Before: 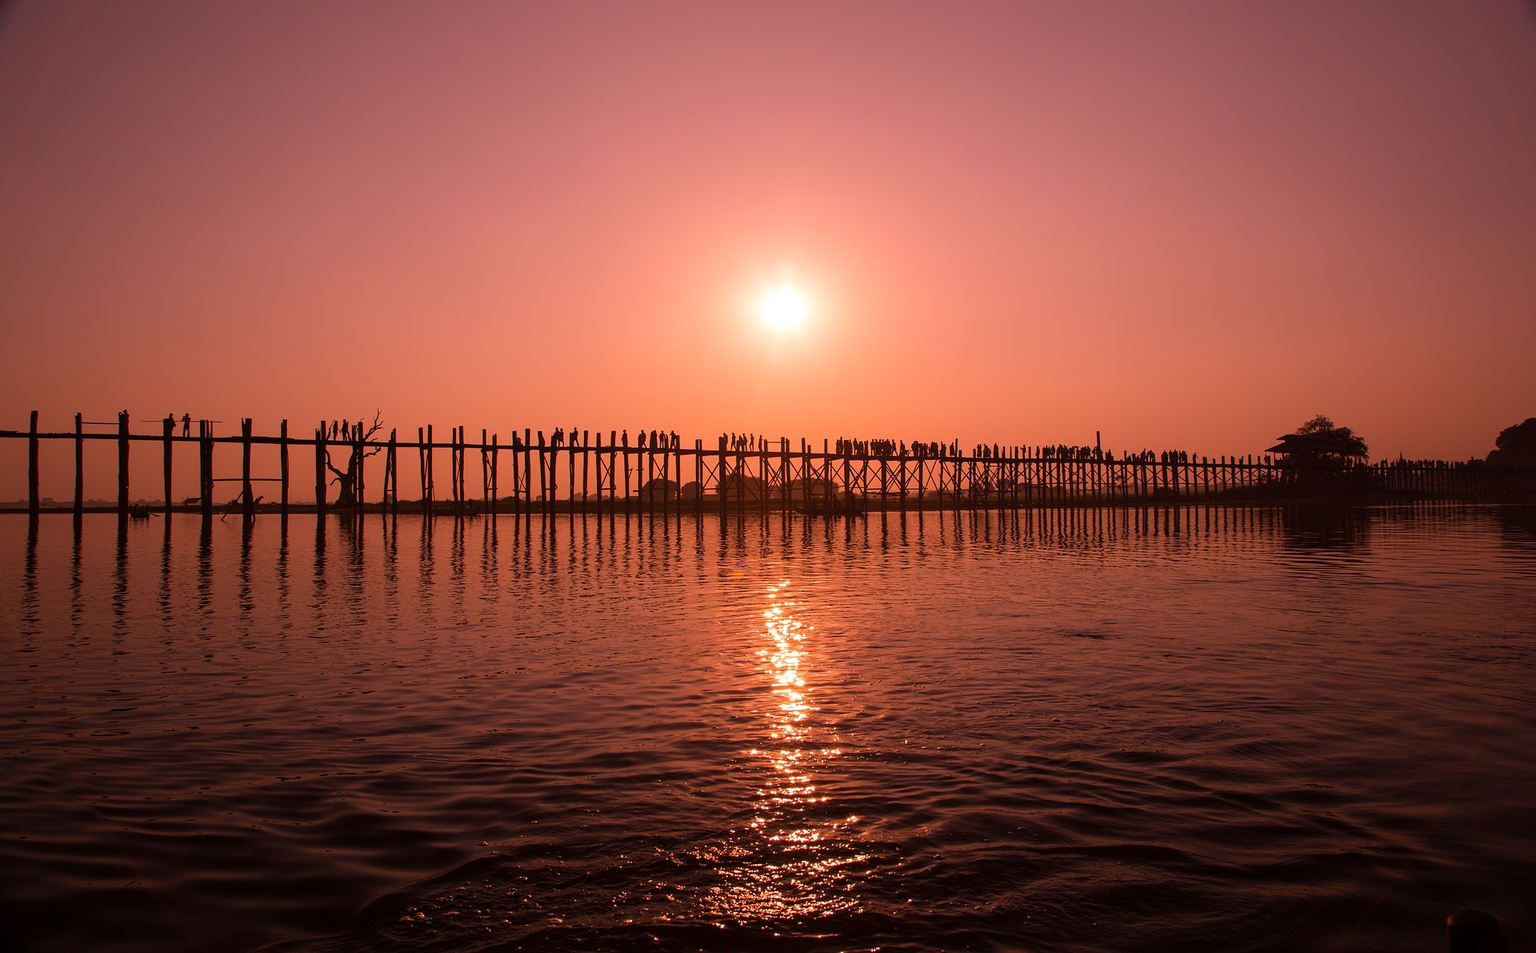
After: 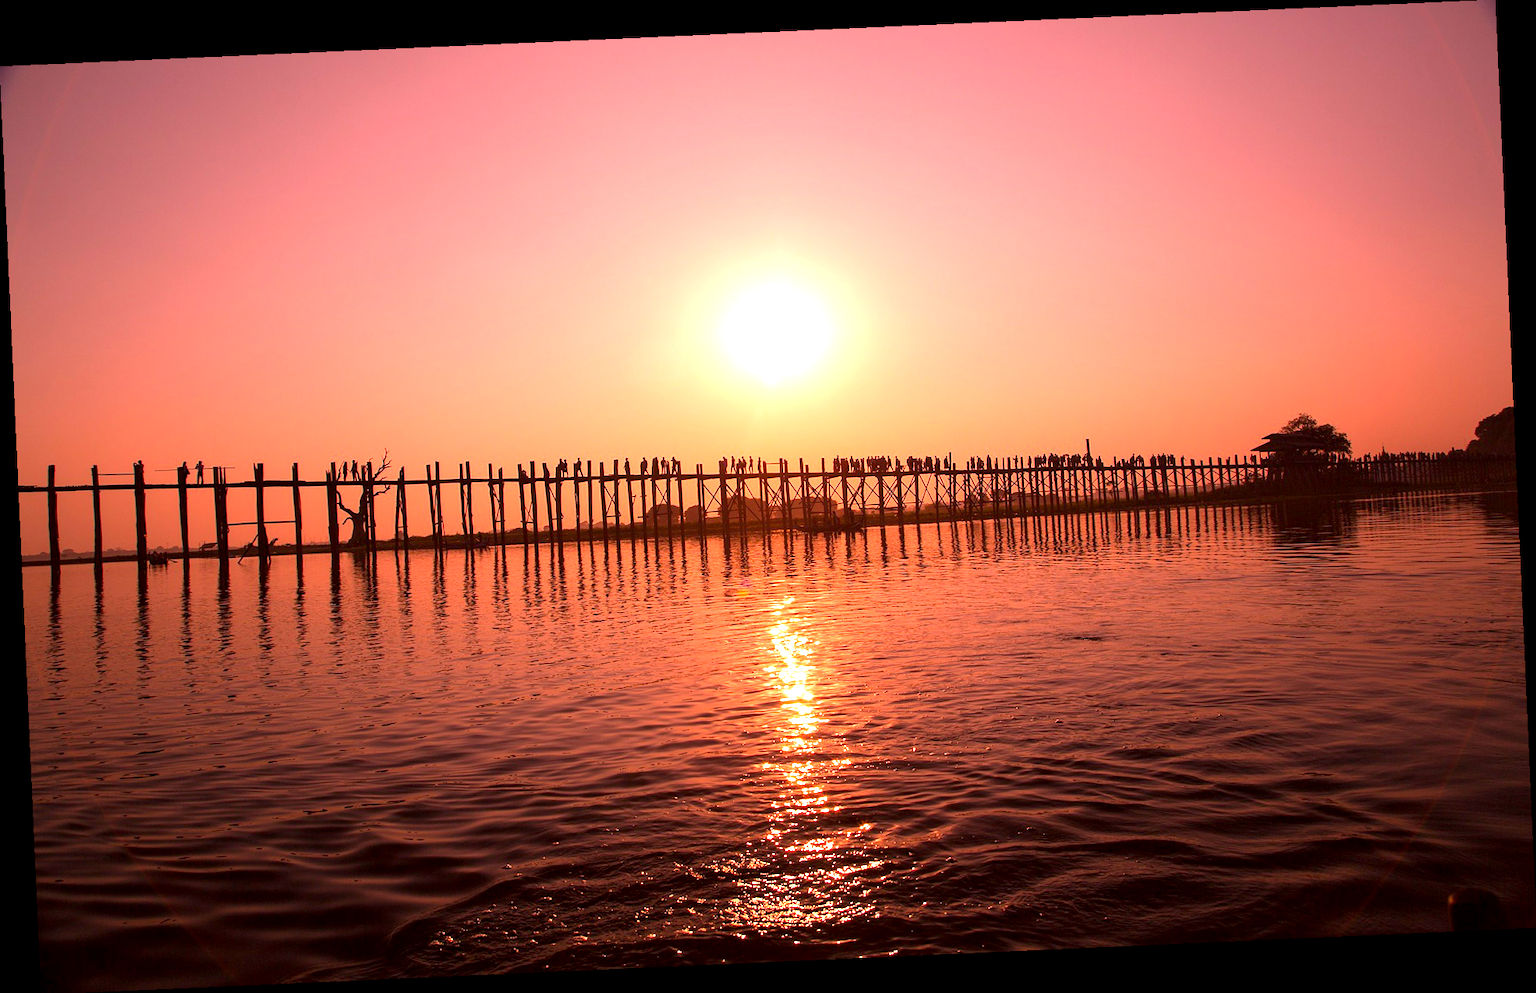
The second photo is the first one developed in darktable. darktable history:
rotate and perspective: rotation -2.56°, automatic cropping off
exposure: black level correction 0.001, exposure 1.3 EV, compensate highlight preservation false
contrast brightness saturation: saturation 0.1
